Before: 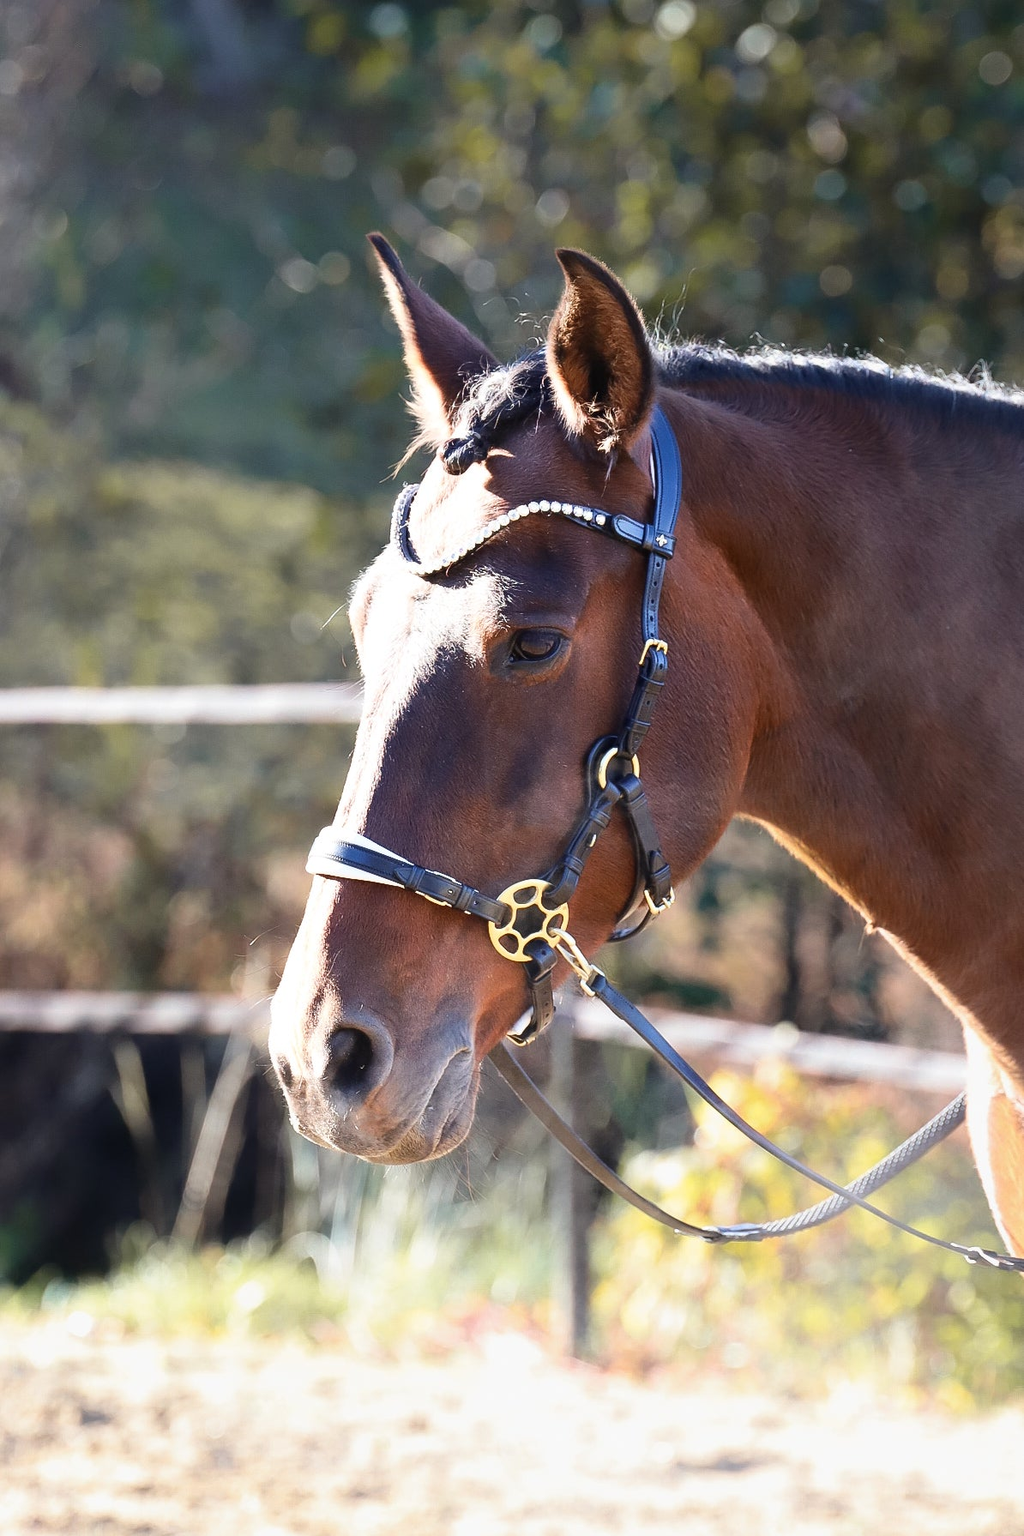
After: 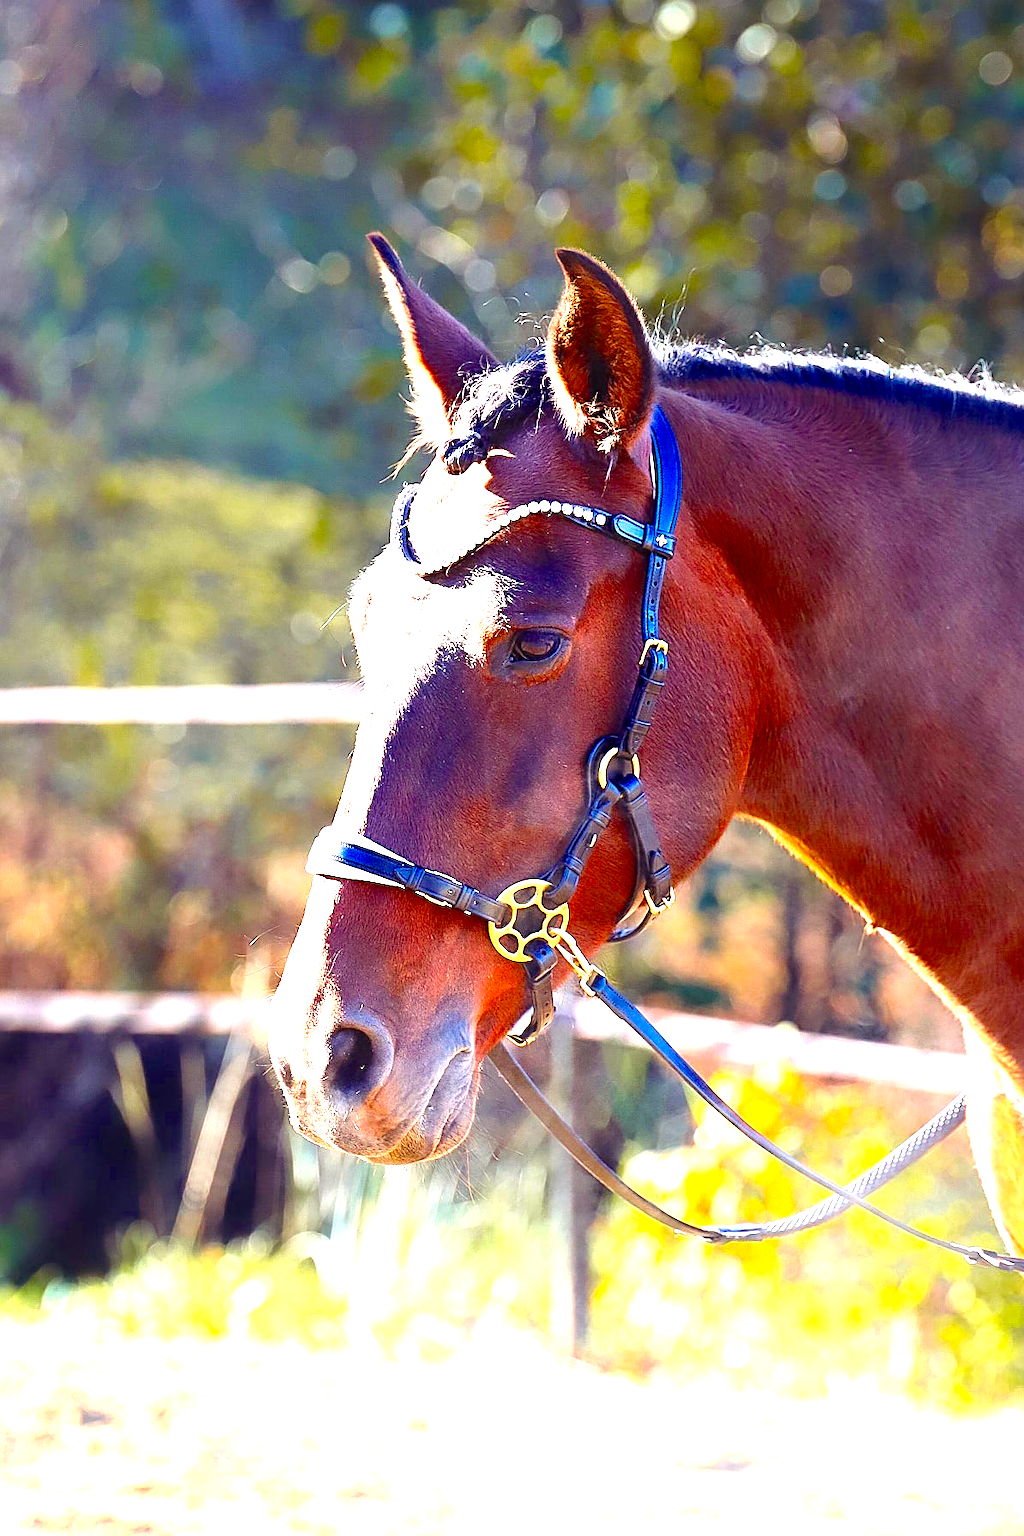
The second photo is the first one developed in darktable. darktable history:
color balance rgb: shadows lift › luminance 0.272%, shadows lift › chroma 6.757%, shadows lift › hue 300.1°, perceptual saturation grading › global saturation 25.217%, global vibrance 15.858%, saturation formula JzAzBz (2021)
color correction: highlights b* 0.06, saturation 1.36
sharpen: on, module defaults
exposure: exposure 1 EV, compensate exposure bias true, compensate highlight preservation false
